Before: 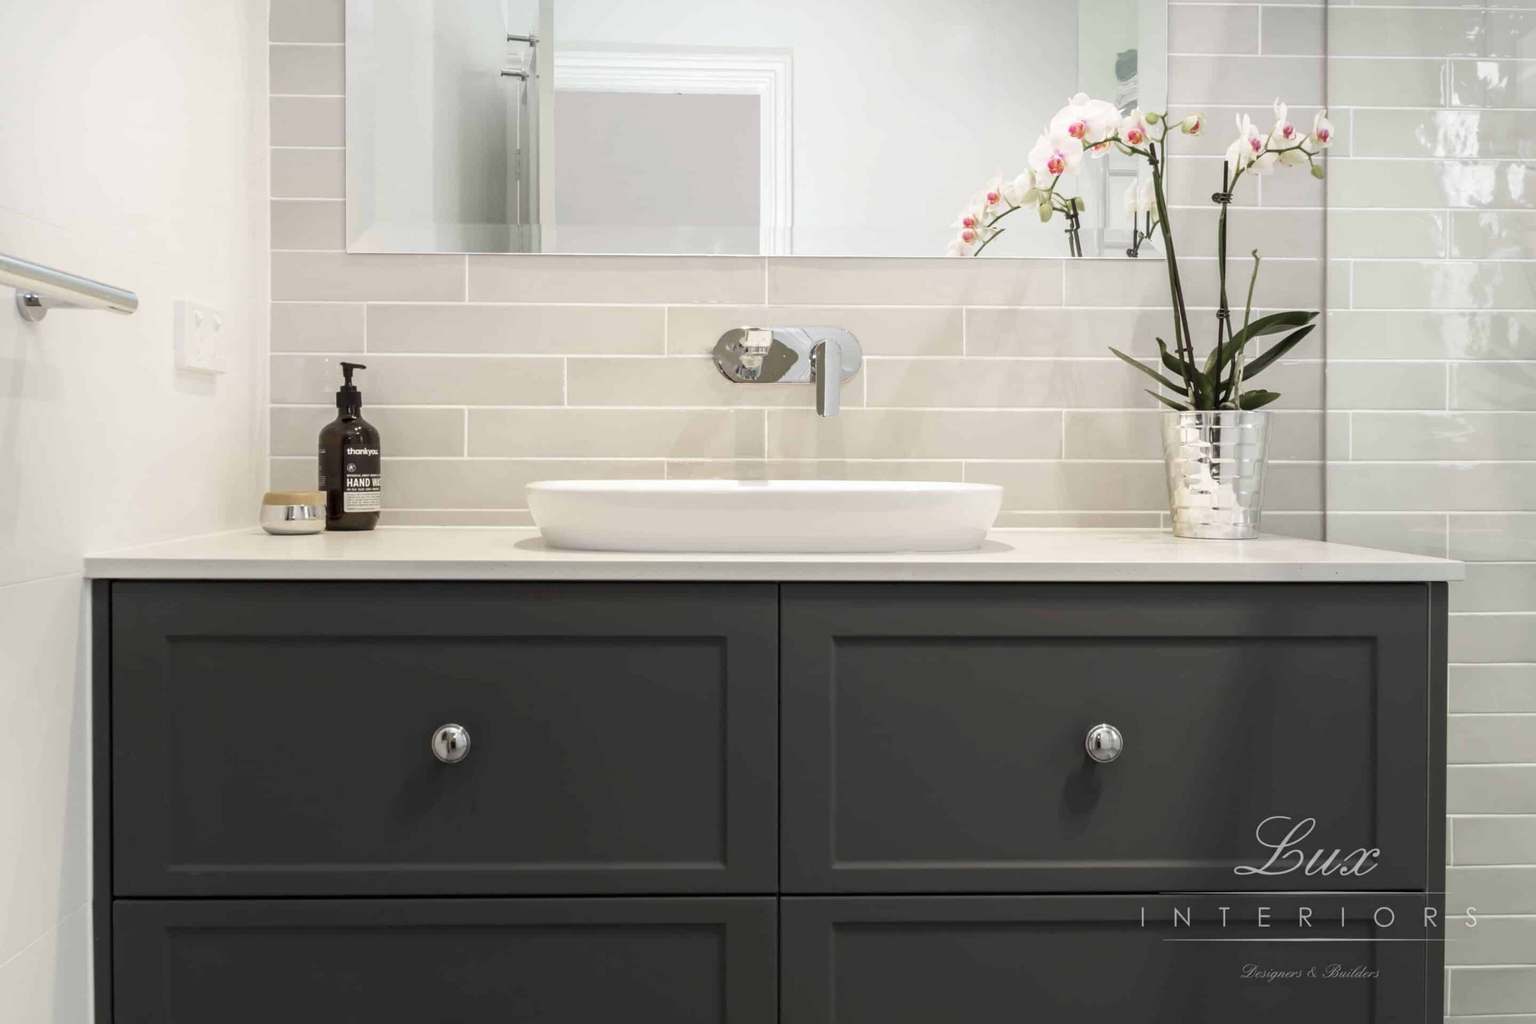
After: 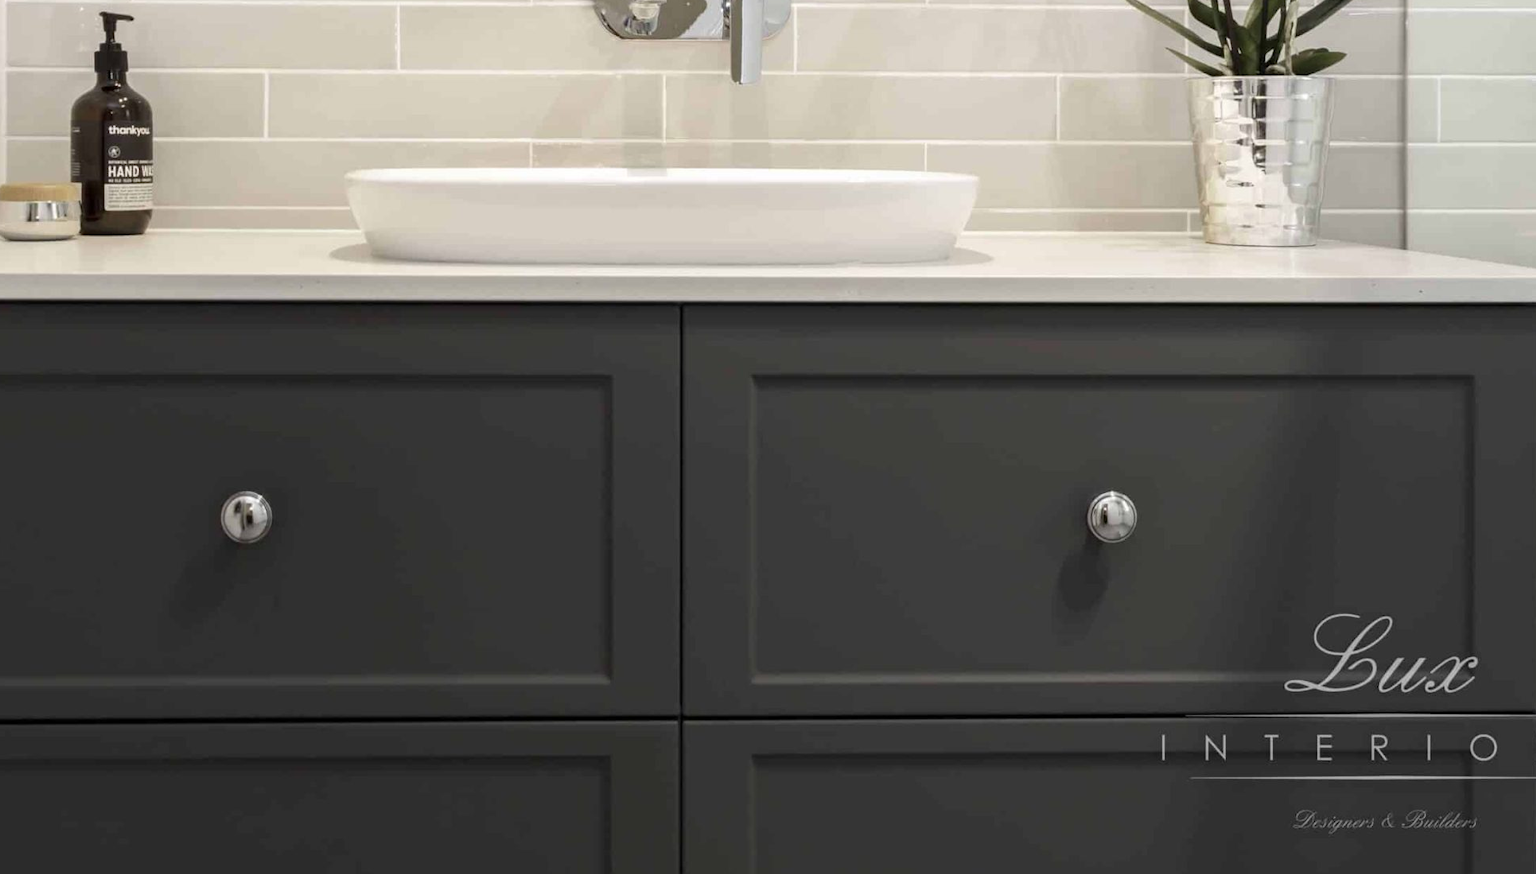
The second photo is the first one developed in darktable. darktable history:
crop and rotate: left 17.294%, top 34.527%, right 7.249%, bottom 1.002%
